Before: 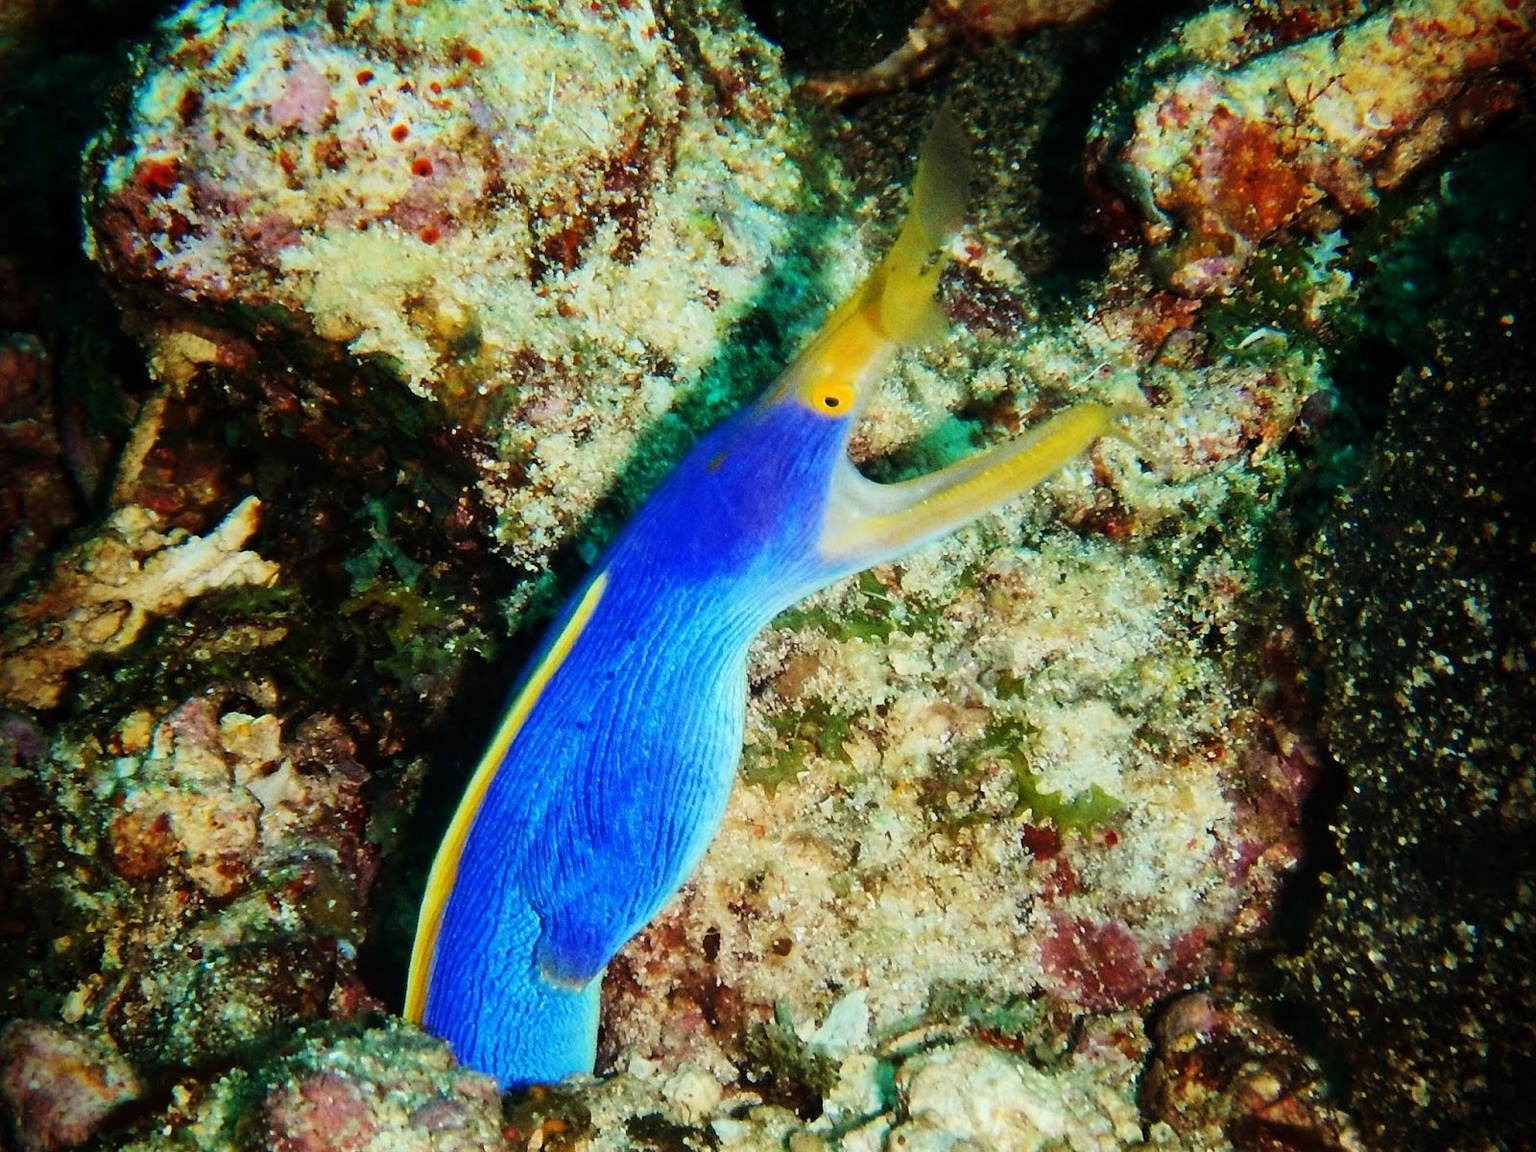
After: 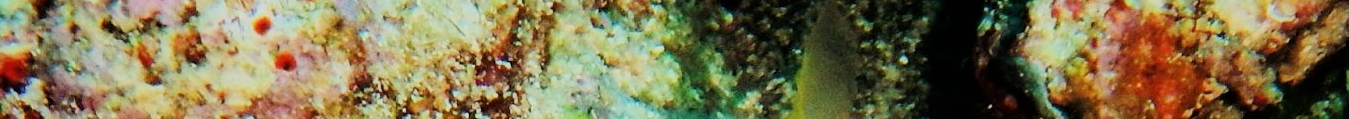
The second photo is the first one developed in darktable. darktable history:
crop and rotate: left 9.644%, top 9.491%, right 6.021%, bottom 80.509%
exposure: black level correction 0, exposure 0.5 EV, compensate highlight preservation false
filmic rgb: black relative exposure -7.65 EV, white relative exposure 4.56 EV, hardness 3.61
